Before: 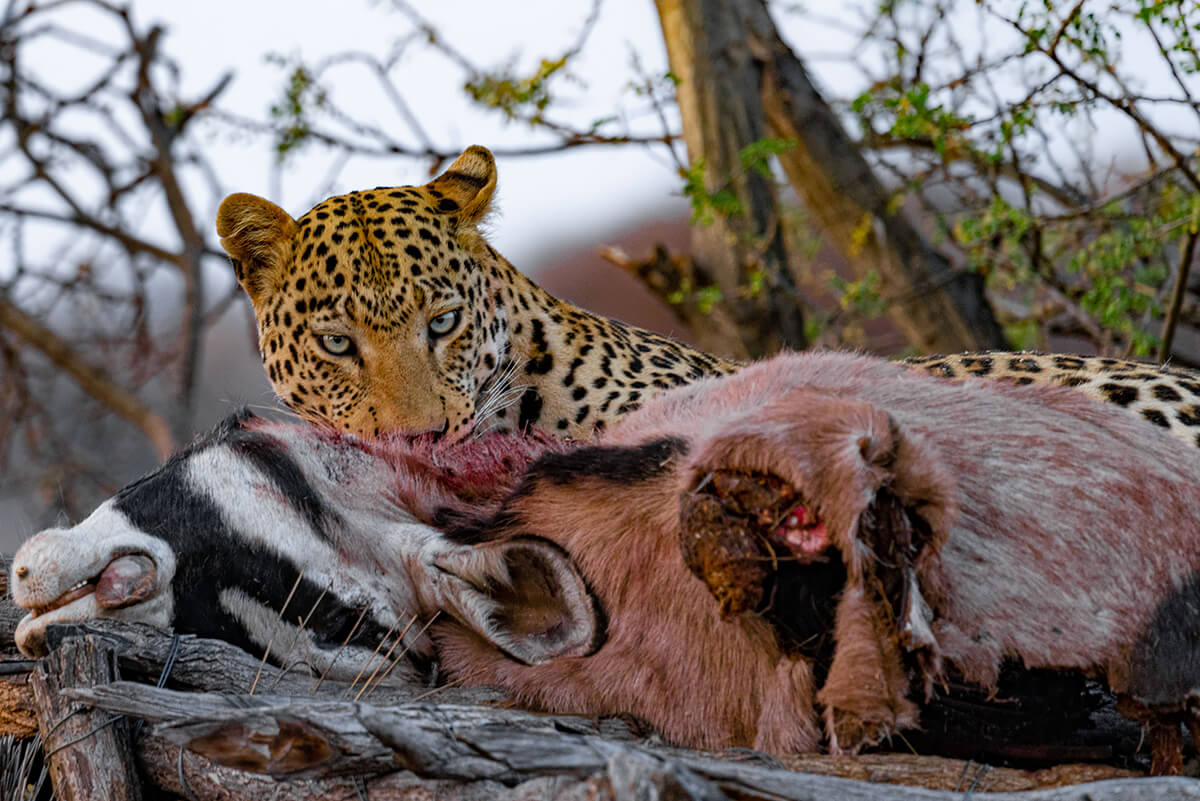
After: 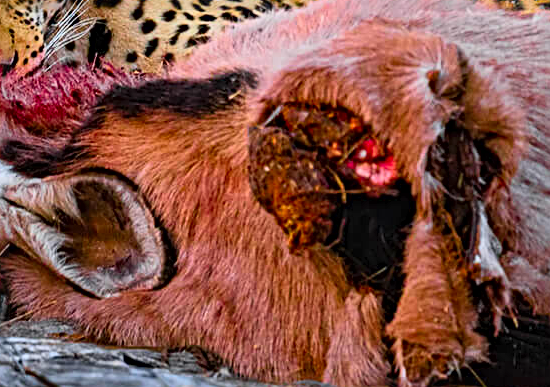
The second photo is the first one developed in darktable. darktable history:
contrast brightness saturation: contrast 0.2, brightness 0.2, saturation 0.8
sharpen: radius 4
crop: left 35.976%, top 45.819%, right 18.162%, bottom 5.807%
